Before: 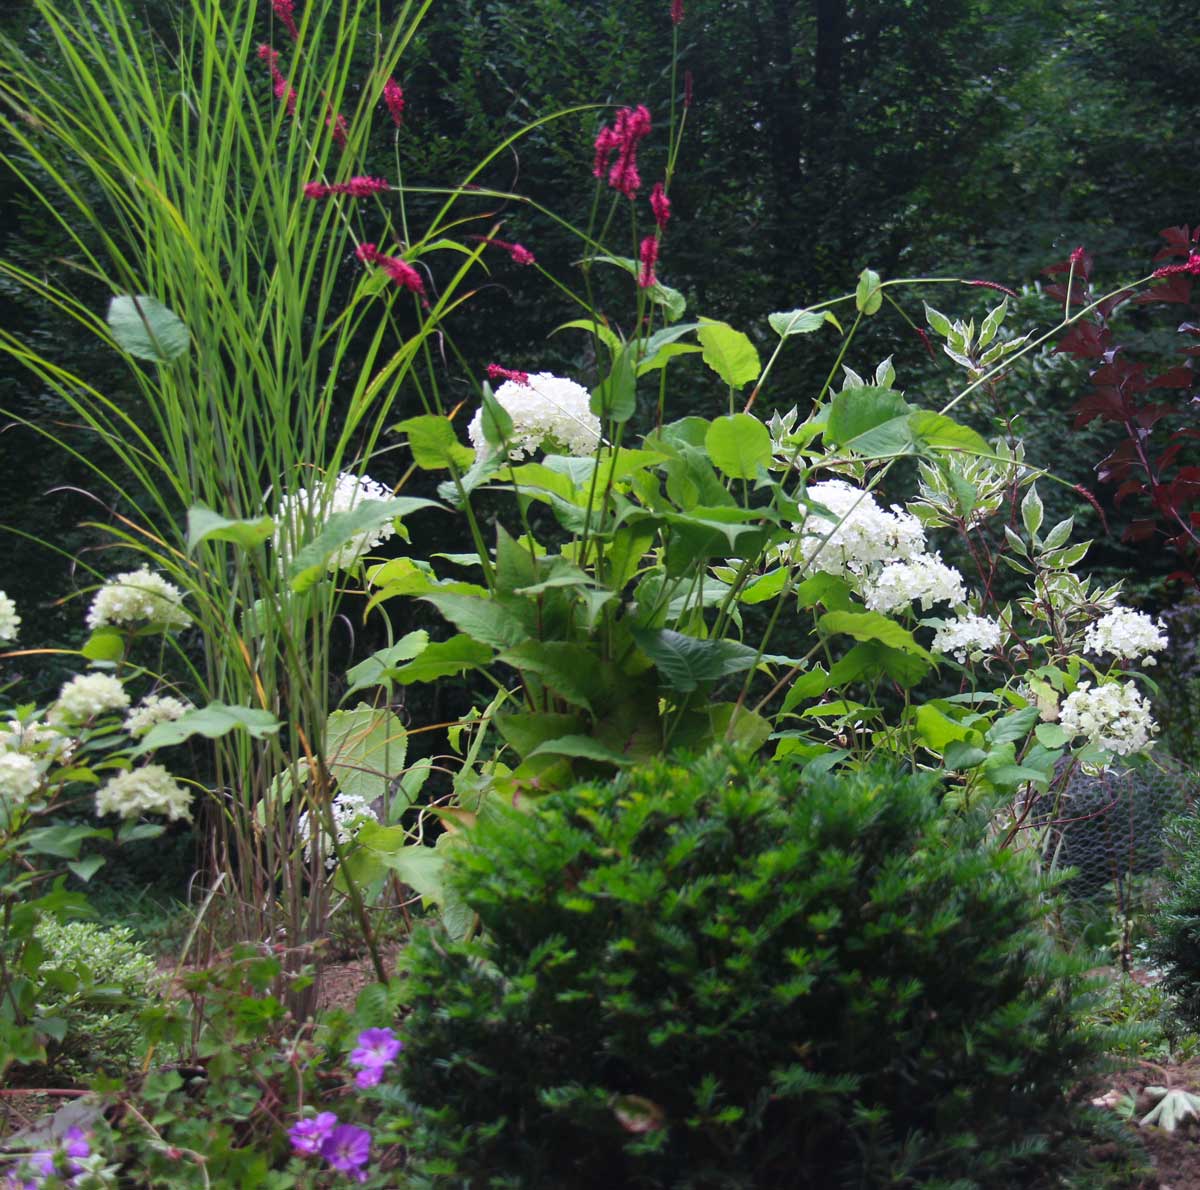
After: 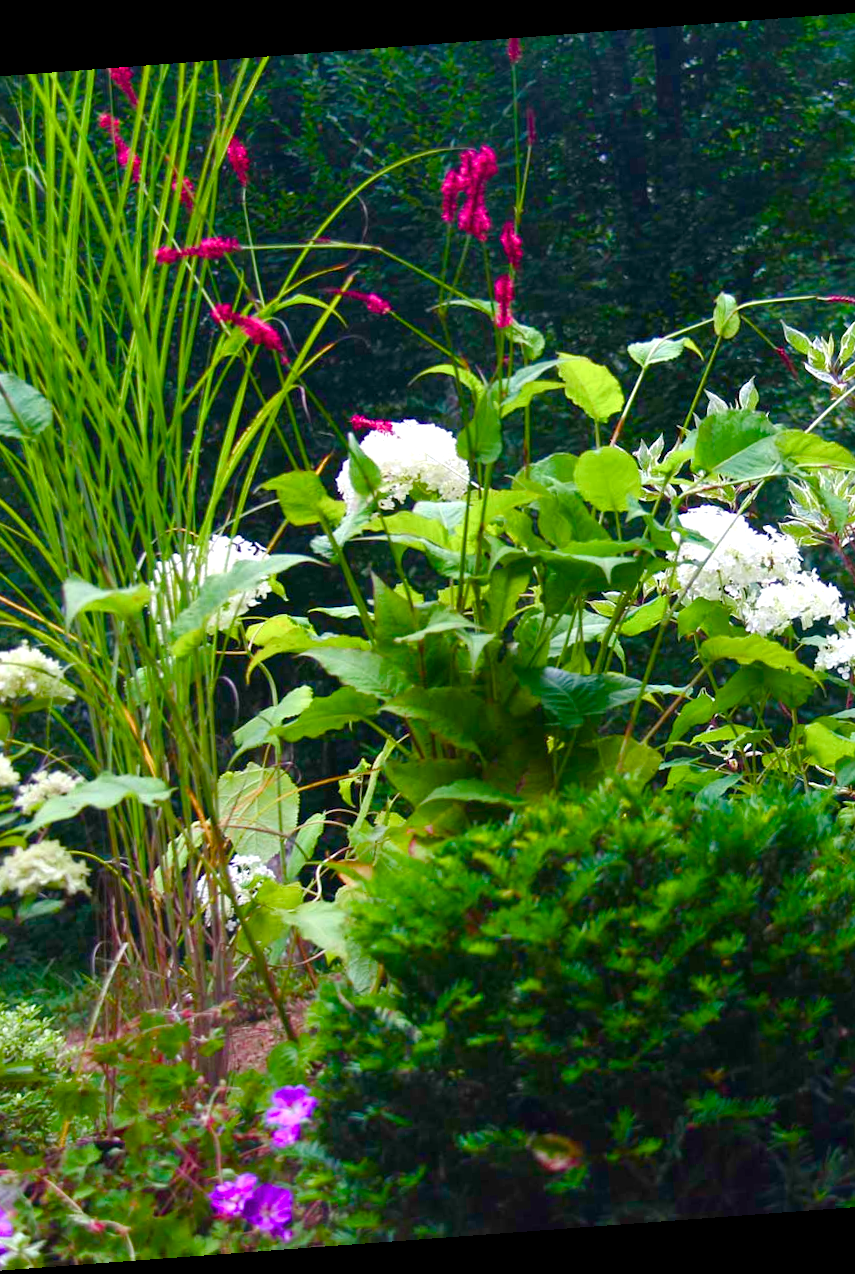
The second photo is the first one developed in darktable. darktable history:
crop and rotate: left 12.648%, right 20.685%
rotate and perspective: rotation -4.25°, automatic cropping off
color balance rgb: perceptual saturation grading › global saturation 24.74%, perceptual saturation grading › highlights -51.22%, perceptual saturation grading › mid-tones 19.16%, perceptual saturation grading › shadows 60.98%, global vibrance 50%
exposure: black level correction 0.001, exposure 0.5 EV, compensate exposure bias true, compensate highlight preservation false
